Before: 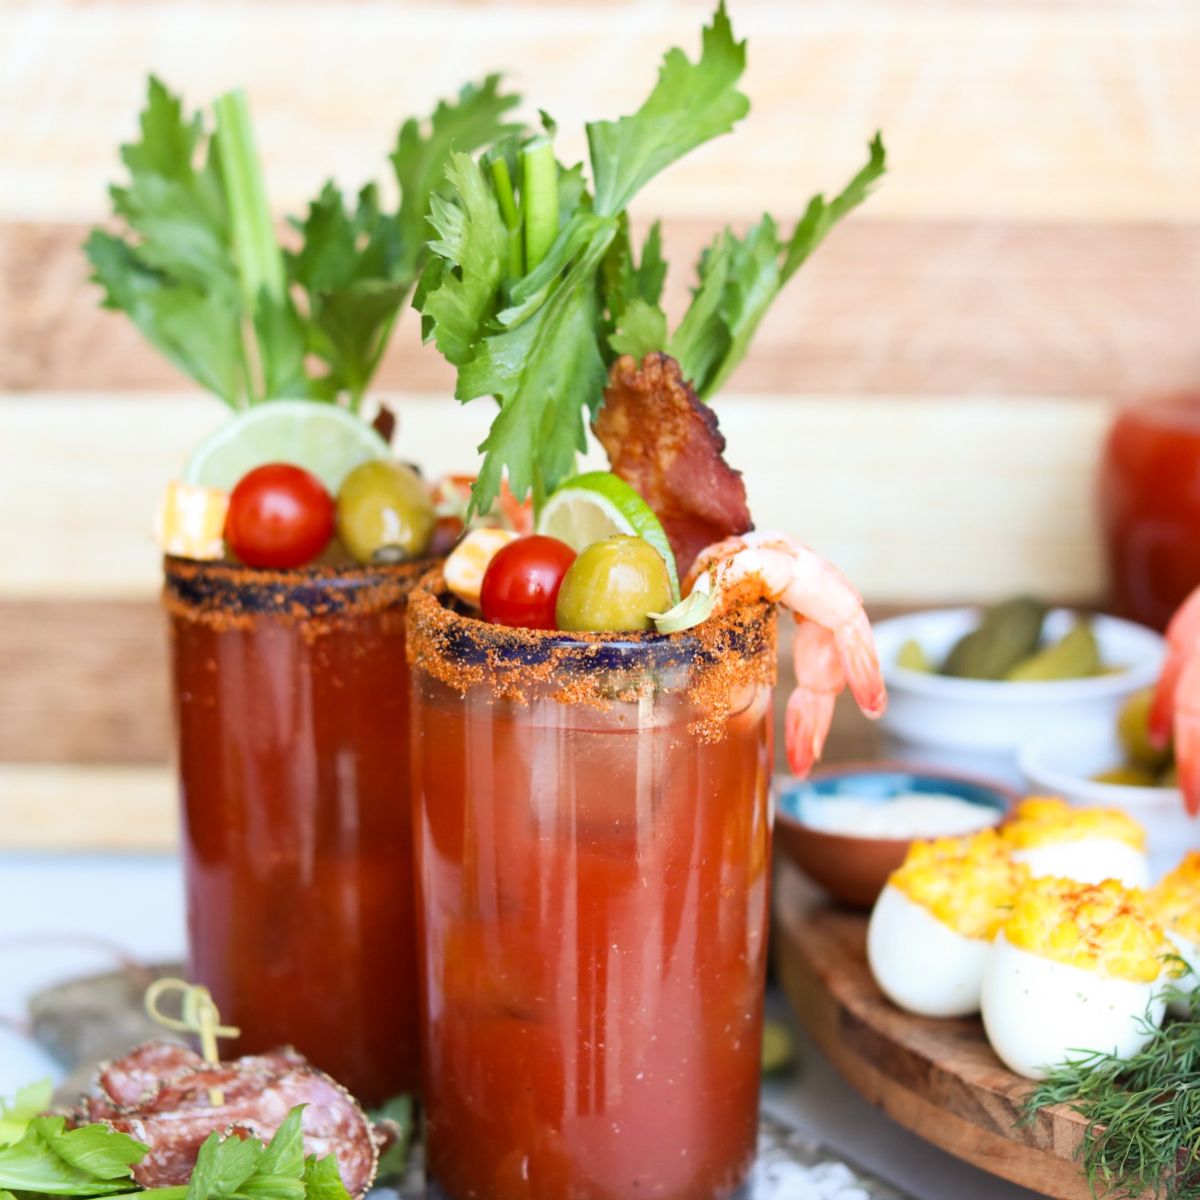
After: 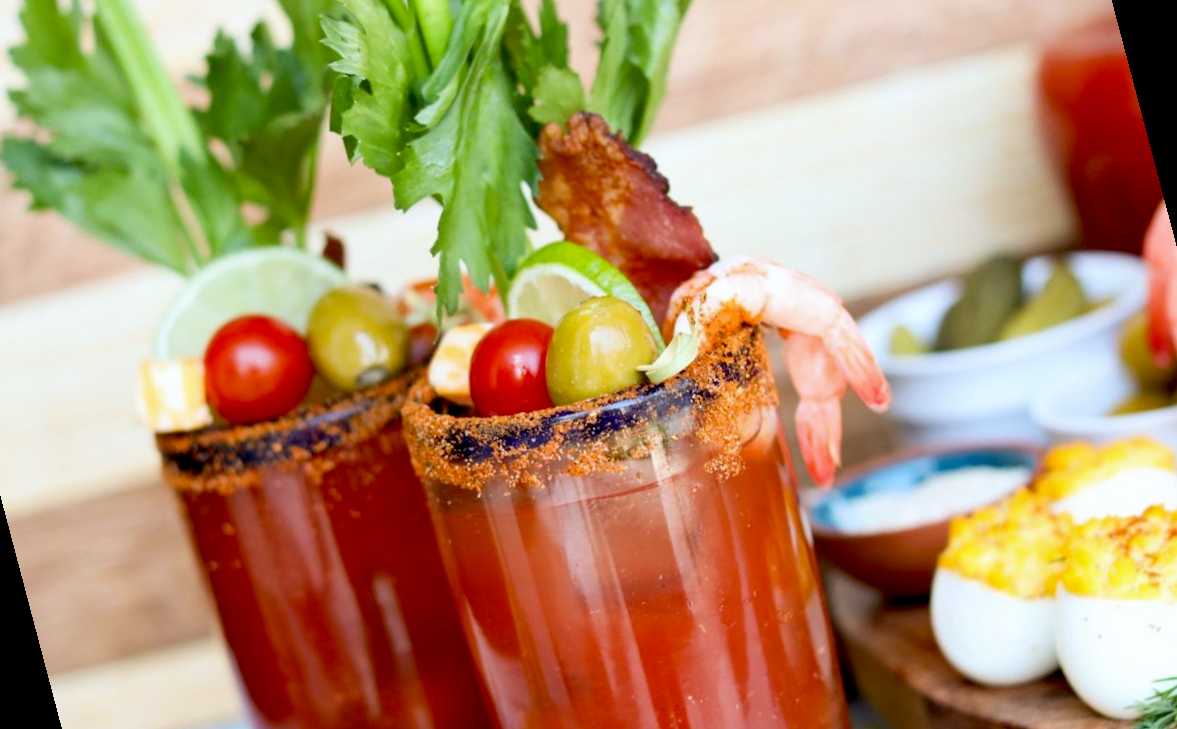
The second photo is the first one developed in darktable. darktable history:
white balance: red 0.986, blue 1.01
exposure: black level correction 0.016, exposure -0.009 EV, compensate highlight preservation false
rotate and perspective: rotation -14.8°, crop left 0.1, crop right 0.903, crop top 0.25, crop bottom 0.748
